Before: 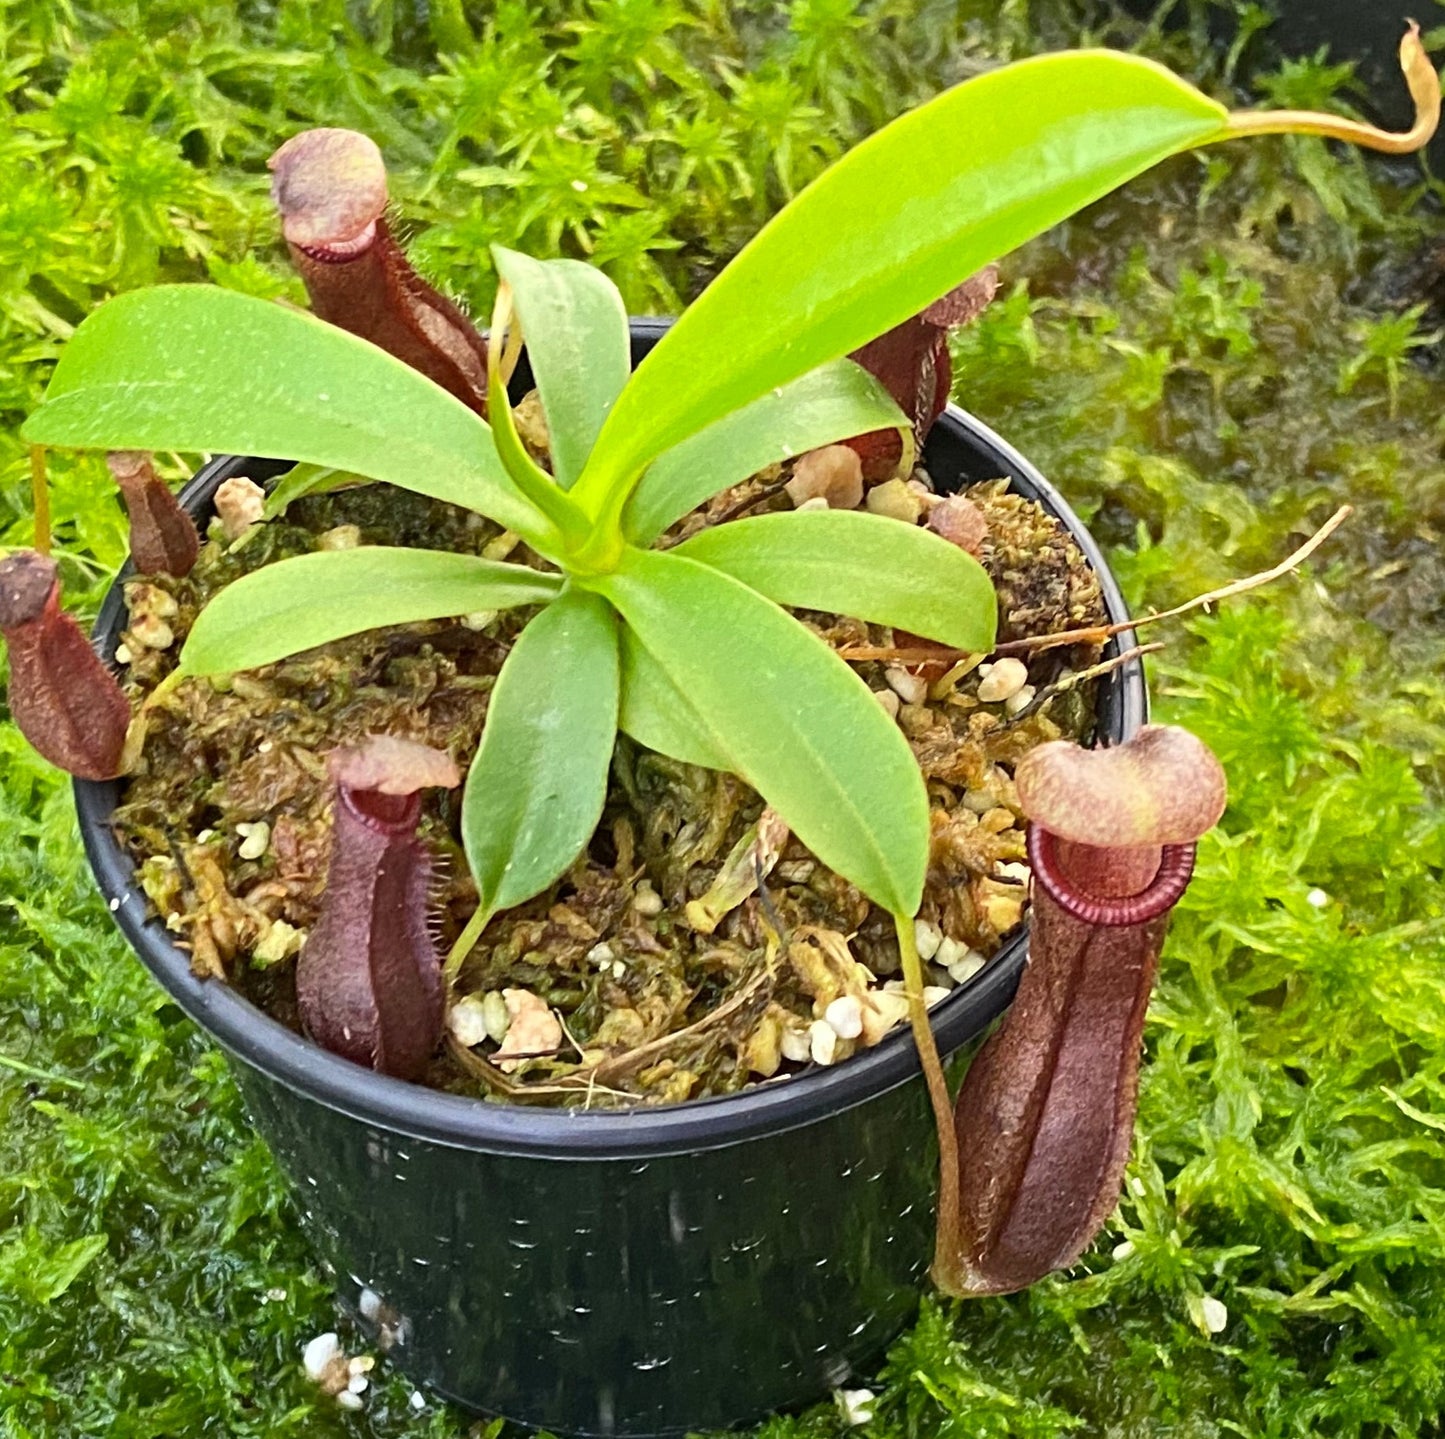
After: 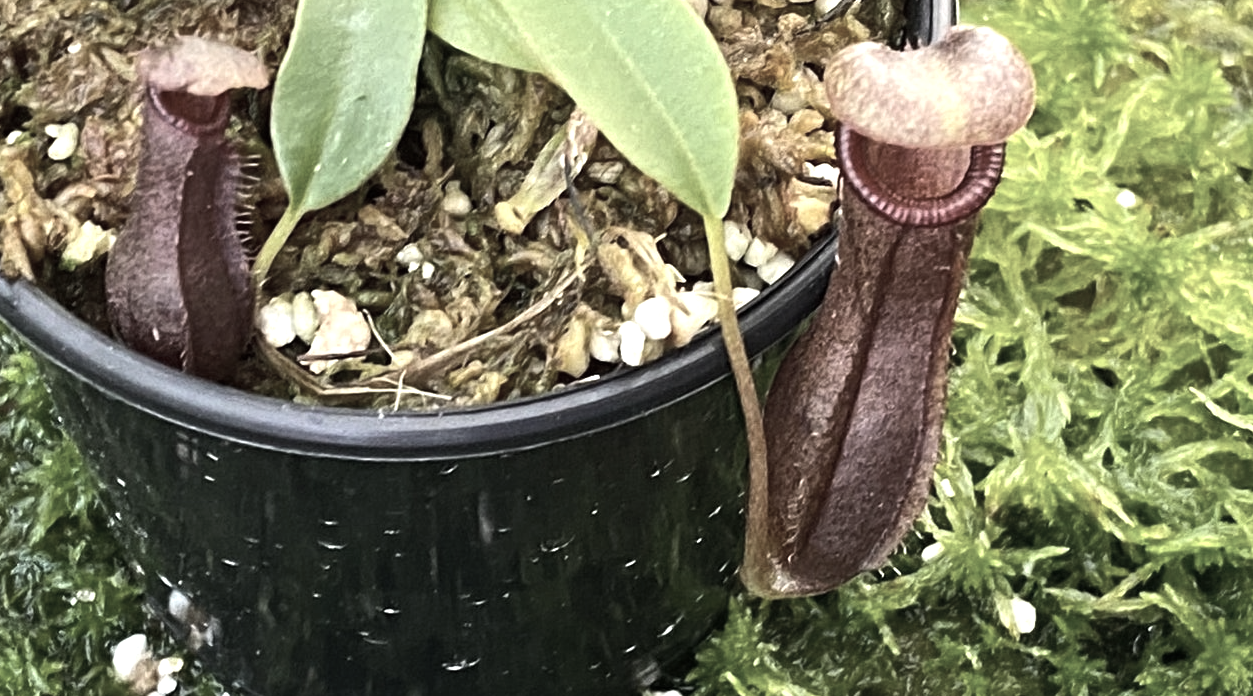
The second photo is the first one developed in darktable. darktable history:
color balance rgb: power › hue 62.4°, perceptual saturation grading › global saturation 0.34%, perceptual brilliance grading › highlights 13.279%, perceptual brilliance grading › mid-tones 7.626%, perceptual brilliance grading › shadows -17.978%
crop and rotate: left 13.265%, top 48.634%, bottom 2.935%
color correction: highlights b* -0.039, saturation 0.482
